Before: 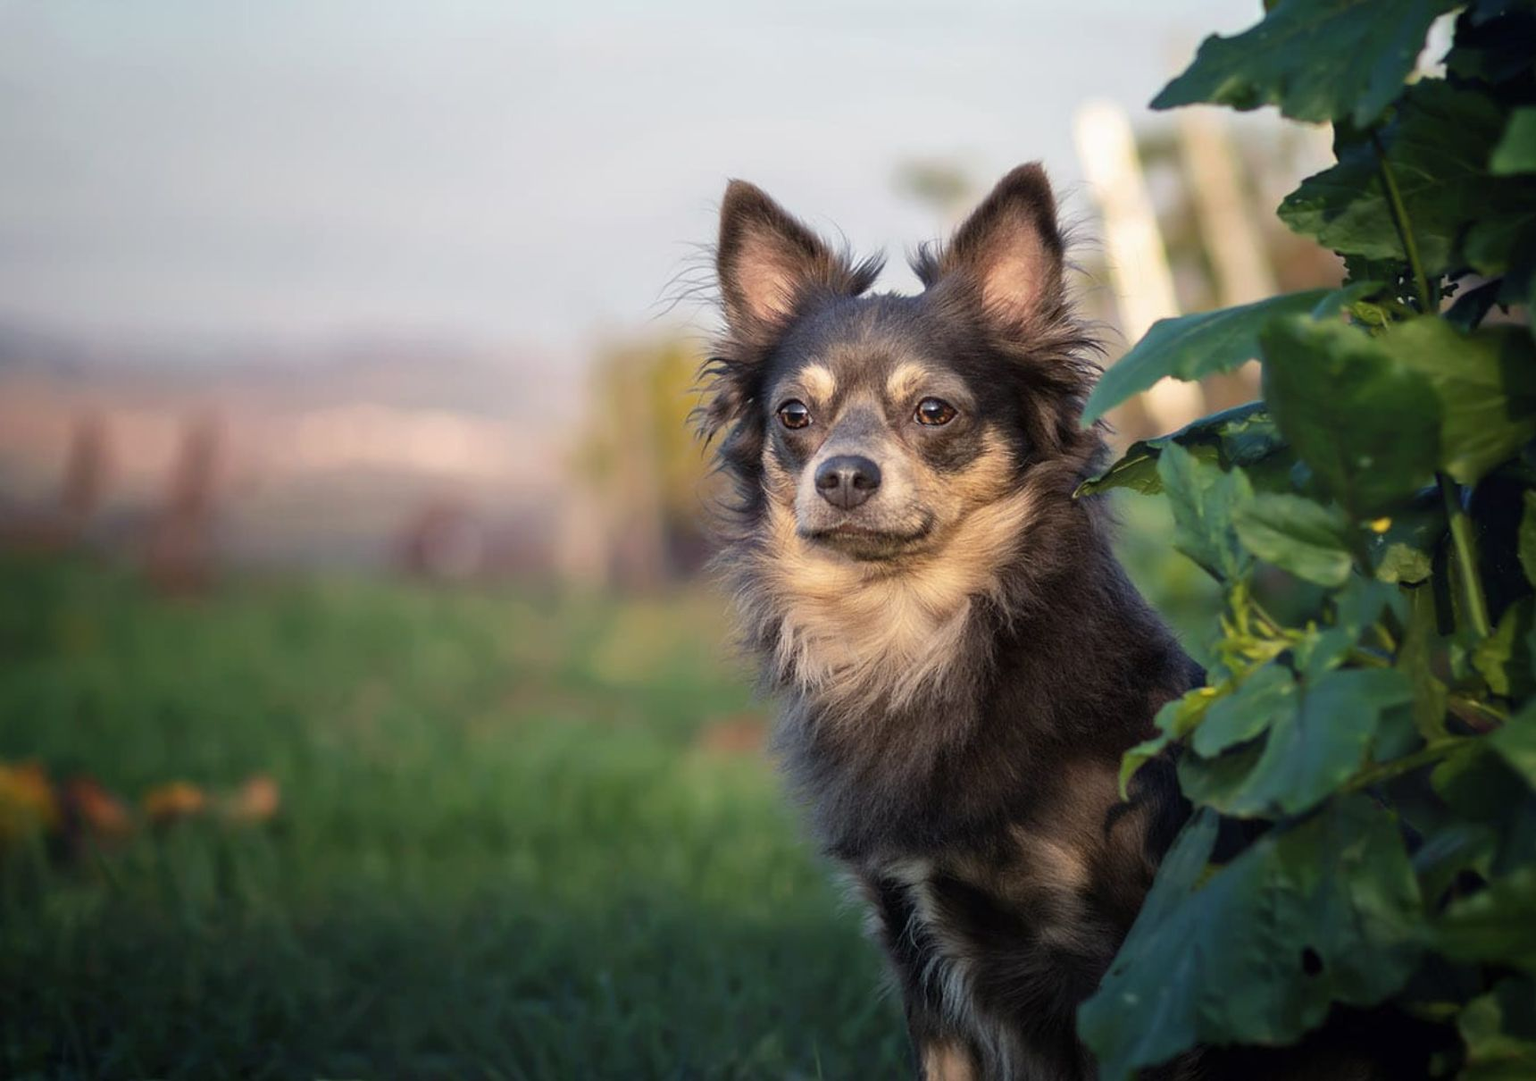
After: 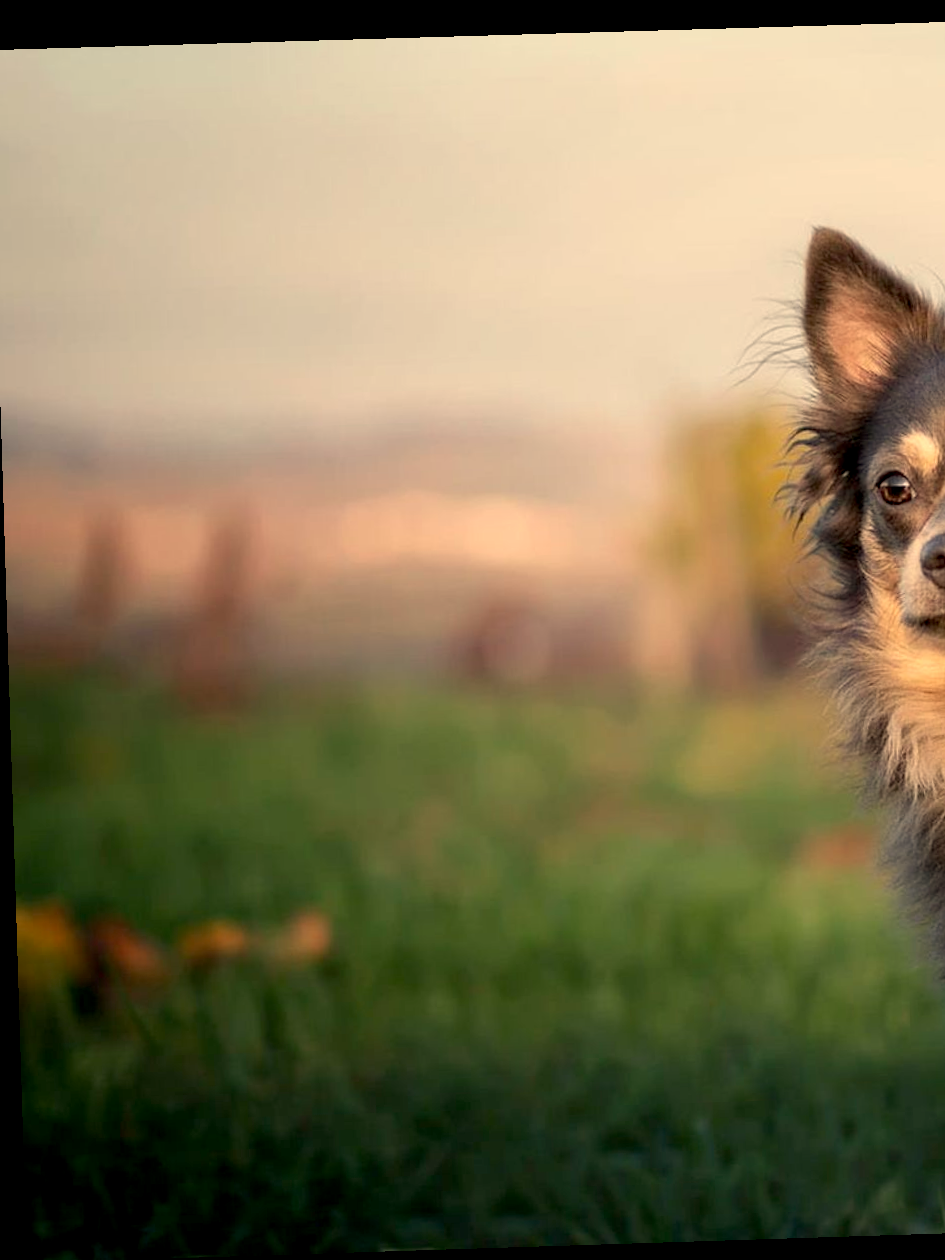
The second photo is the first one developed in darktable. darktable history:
rotate and perspective: rotation -1.77°, lens shift (horizontal) 0.004, automatic cropping off
exposure: black level correction 0.009, compensate highlight preservation false
crop: left 0.587%, right 45.588%, bottom 0.086%
white balance: red 1.123, blue 0.83
